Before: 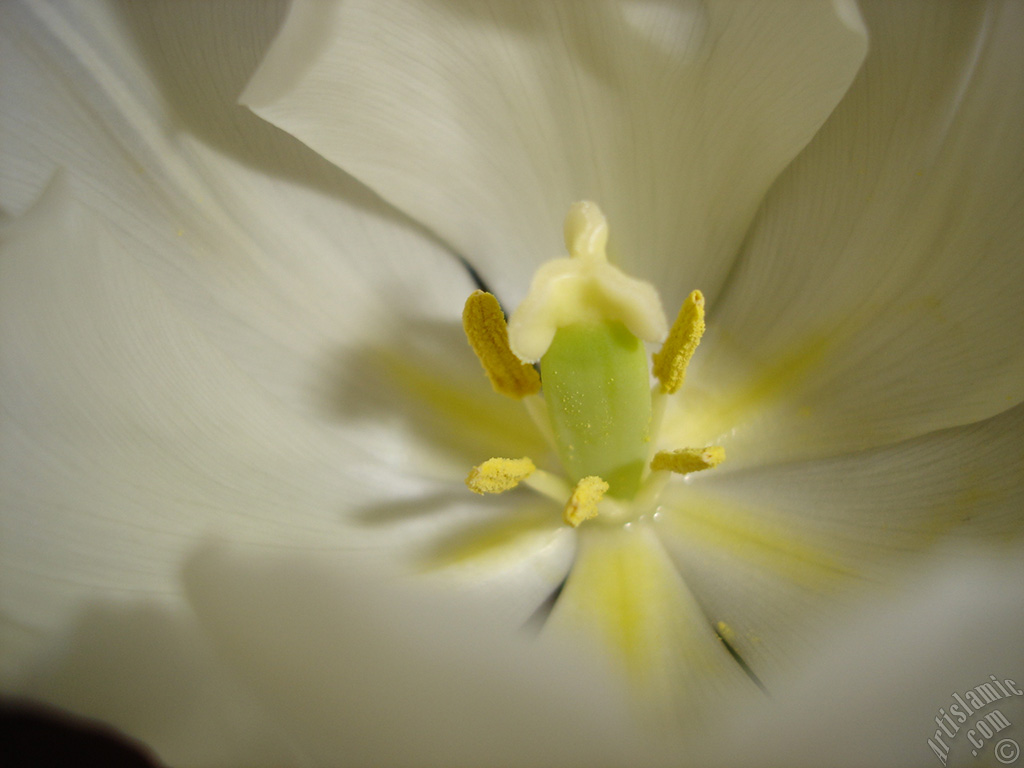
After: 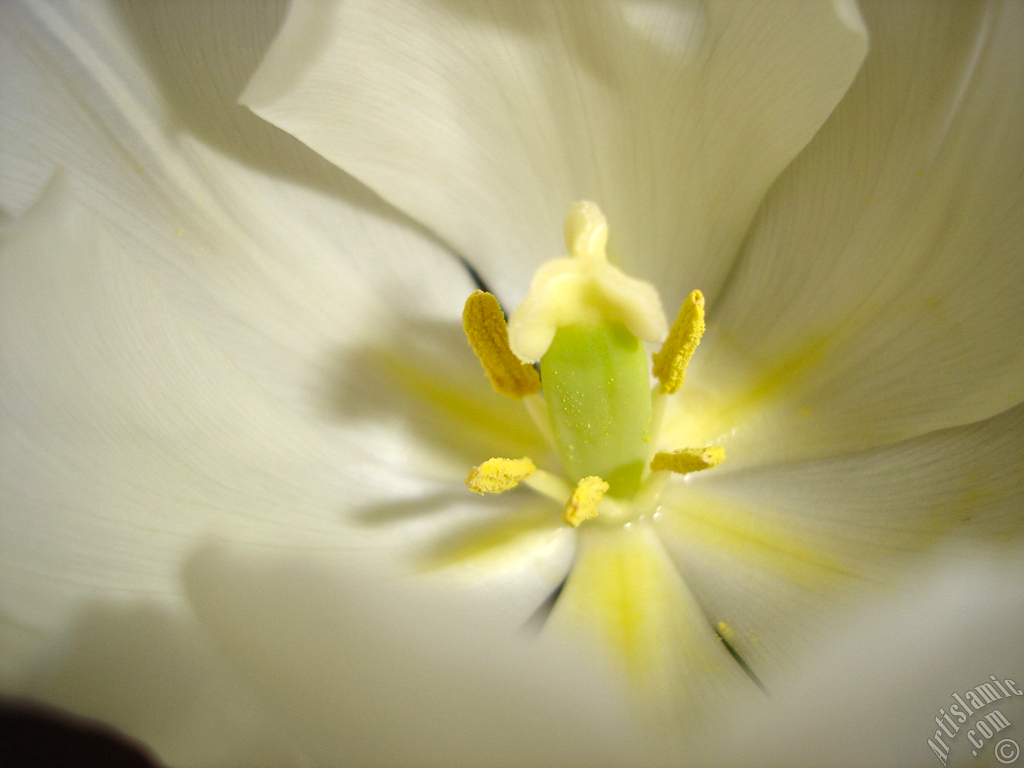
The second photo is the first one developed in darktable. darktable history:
exposure: black level correction 0, exposure 0.499 EV, compensate exposure bias true, compensate highlight preservation false
contrast brightness saturation: contrast 0.041, saturation 0.072
